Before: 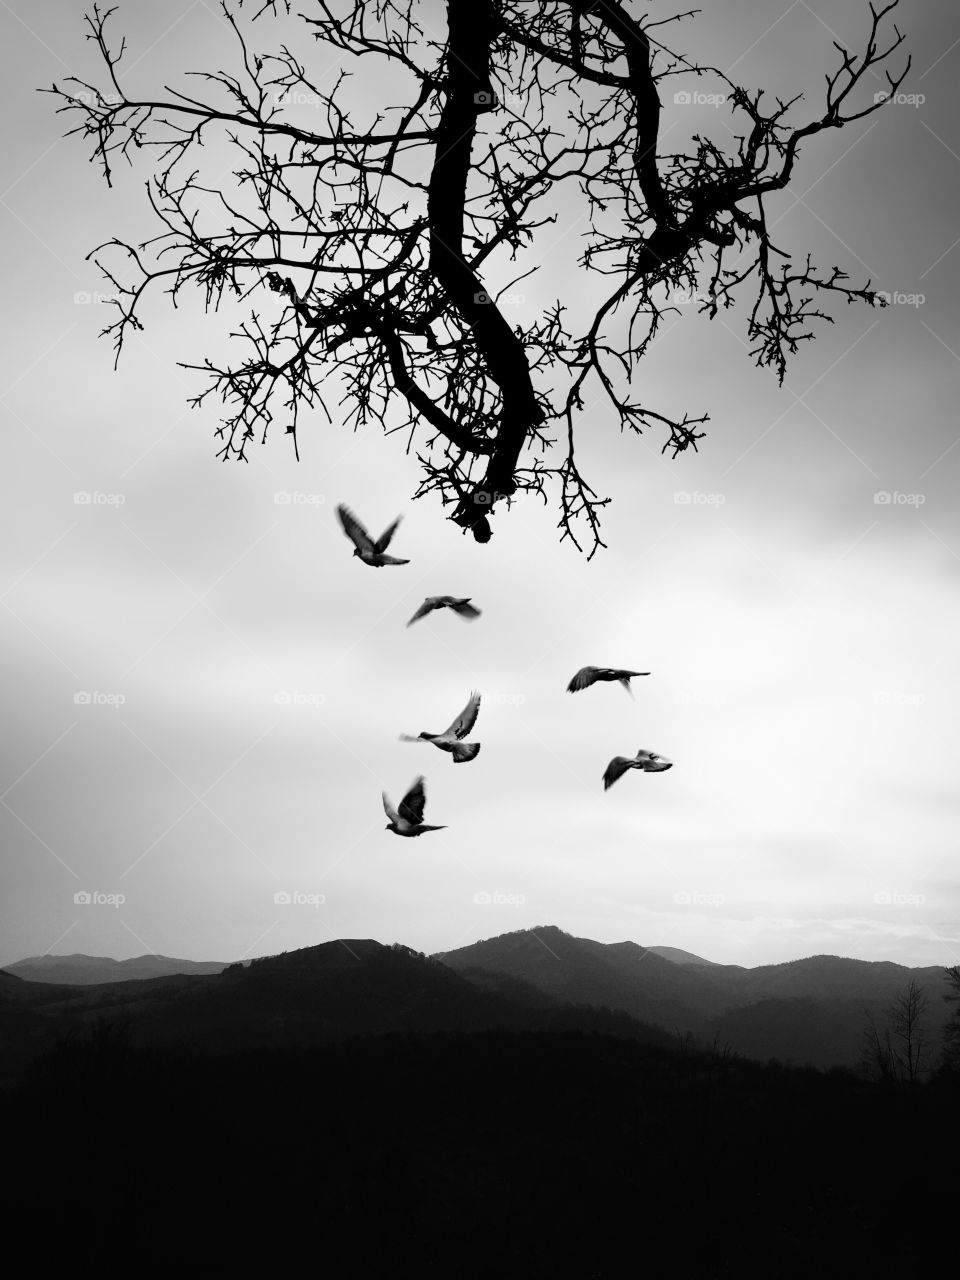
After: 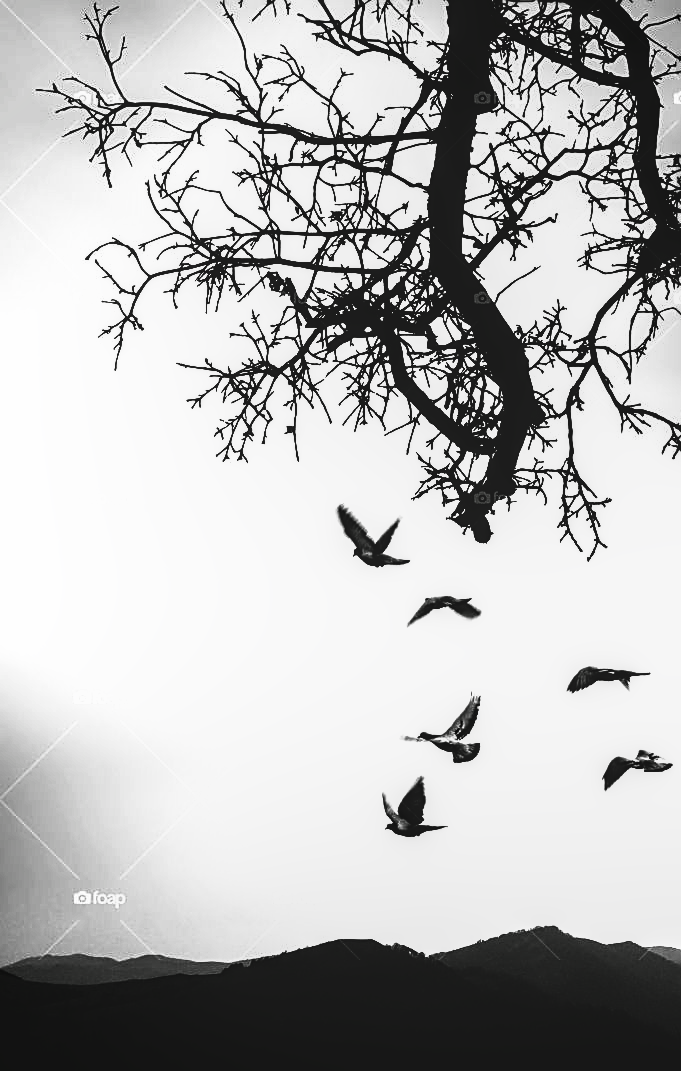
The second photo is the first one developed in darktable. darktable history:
crop: right 28.969%, bottom 16.267%
sharpen: on, module defaults
tone curve: curves: ch0 [(0, 0) (0.003, 0.001) (0.011, 0.002) (0.025, 0.002) (0.044, 0.006) (0.069, 0.01) (0.1, 0.017) (0.136, 0.023) (0.177, 0.038) (0.224, 0.066) (0.277, 0.118) (0.335, 0.185) (0.399, 0.264) (0.468, 0.365) (0.543, 0.475) (0.623, 0.606) (0.709, 0.759) (0.801, 0.923) (0.898, 0.999) (1, 1)], preserve colors none
exposure: black level correction -0.023, exposure -0.035 EV, compensate highlight preservation false
local contrast: on, module defaults
color balance rgb: shadows lift › chroma 0.878%, shadows lift › hue 113.65°, perceptual saturation grading › global saturation 20%, perceptual saturation grading › highlights -25.554%, perceptual saturation grading › shadows 25.726%, perceptual brilliance grading › highlights 3.168%, perceptual brilliance grading › mid-tones -18.98%, perceptual brilliance grading › shadows -41.892%, global vibrance 15.031%
contrast brightness saturation: contrast 0.198, brightness 0.155, saturation 0.22
